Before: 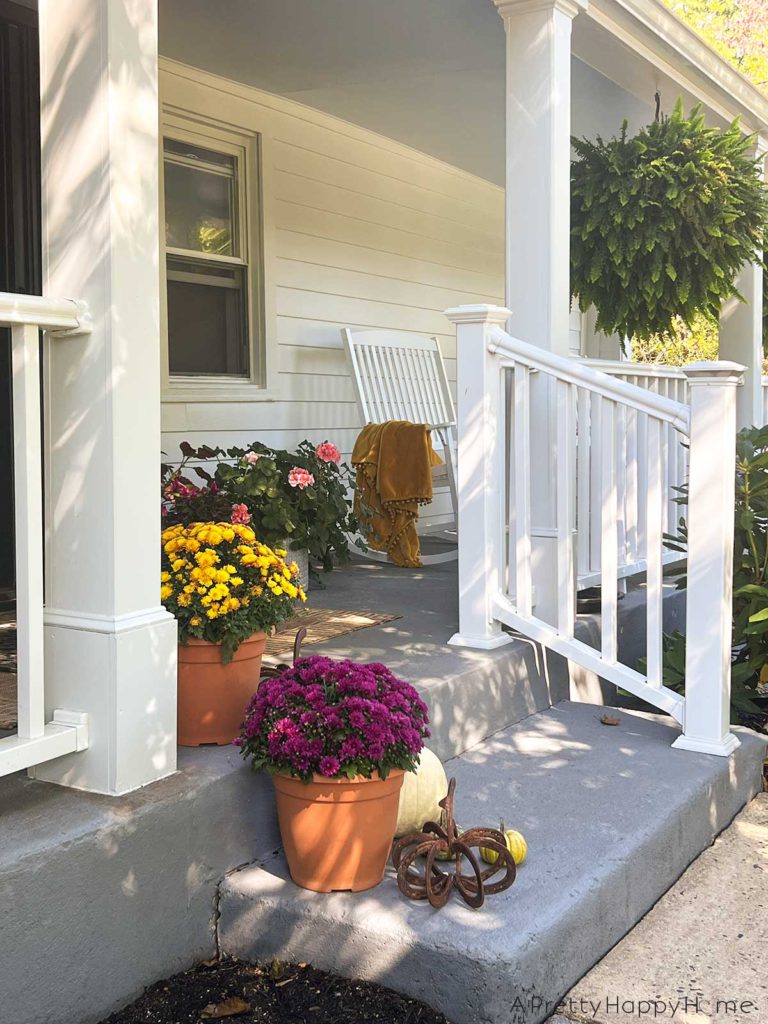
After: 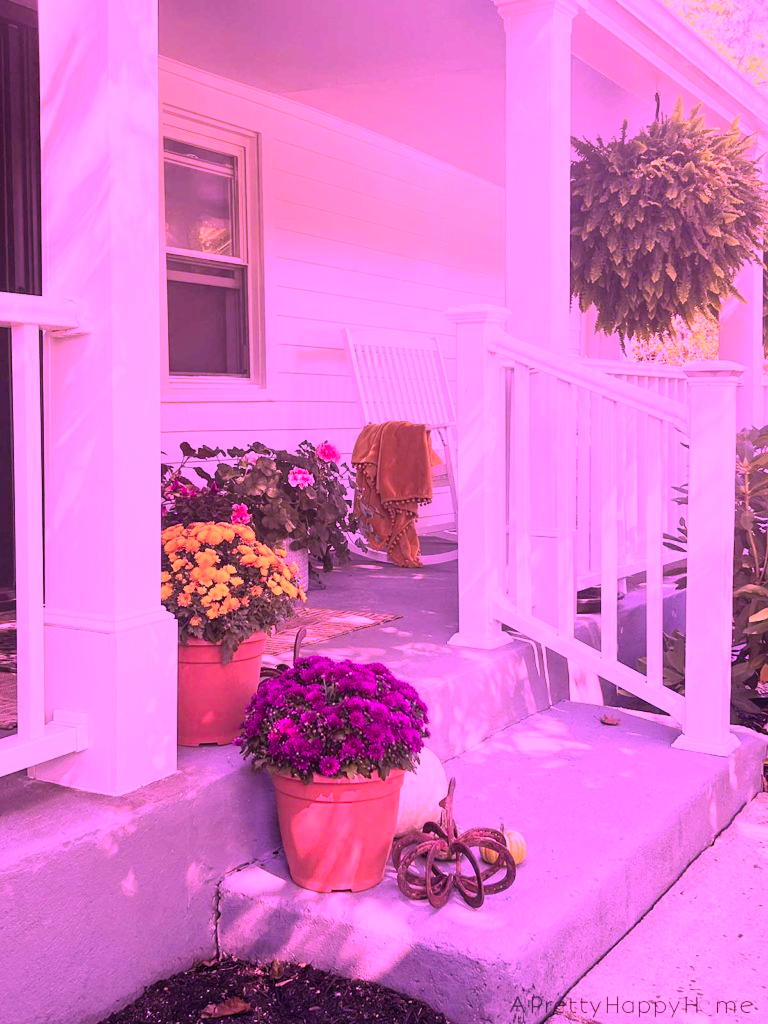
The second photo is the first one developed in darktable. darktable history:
tone curve: curves: ch0 [(0, 0) (0.003, 0.004) (0.011, 0.015) (0.025, 0.033) (0.044, 0.058) (0.069, 0.091) (0.1, 0.131) (0.136, 0.179) (0.177, 0.233) (0.224, 0.295) (0.277, 0.364) (0.335, 0.434) (0.399, 0.51) (0.468, 0.583) (0.543, 0.654) (0.623, 0.724) (0.709, 0.789) (0.801, 0.852) (0.898, 0.924) (1, 1)], color space Lab, independent channels, preserve colors none
color calibration: illuminant custom, x 0.262, y 0.521, temperature 7040.33 K
contrast brightness saturation: contrast 0.043, saturation 0.16
